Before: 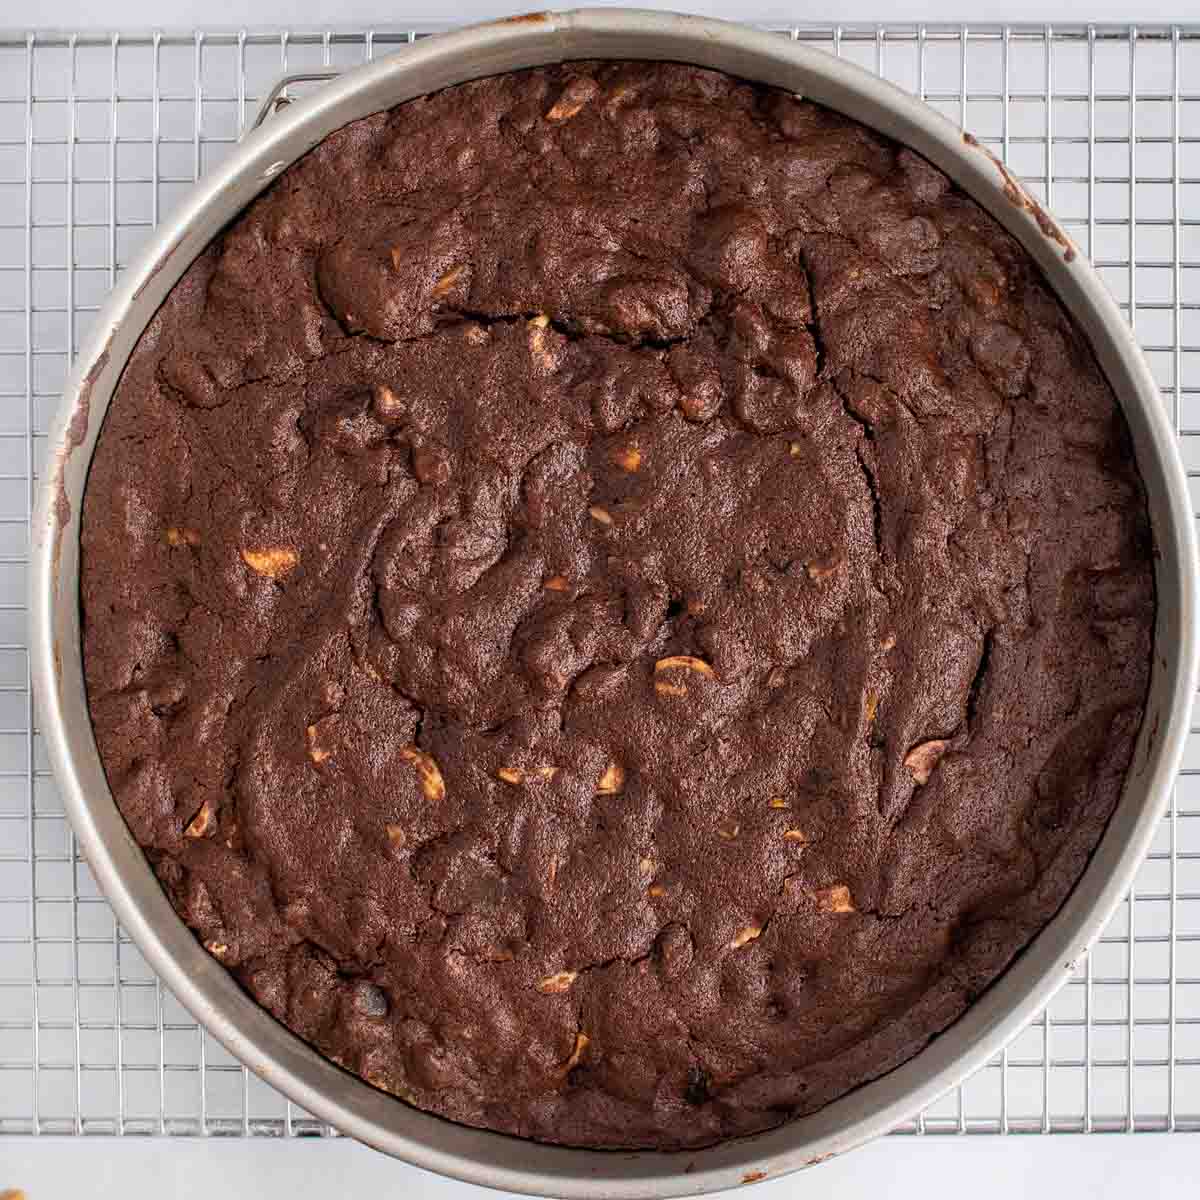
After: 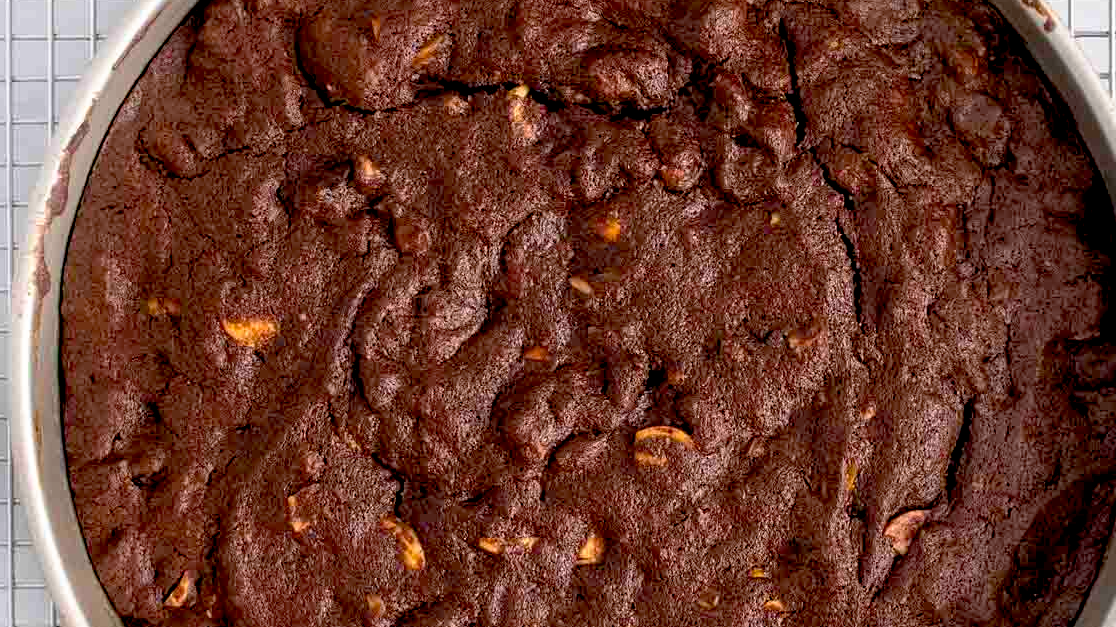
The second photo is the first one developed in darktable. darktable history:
color balance rgb: perceptual saturation grading › global saturation 10%, global vibrance 10%
base curve: curves: ch0 [(0.017, 0) (0.425, 0.441) (0.844, 0.933) (1, 1)], preserve colors none
crop: left 1.744%, top 19.225%, right 5.069%, bottom 28.357%
